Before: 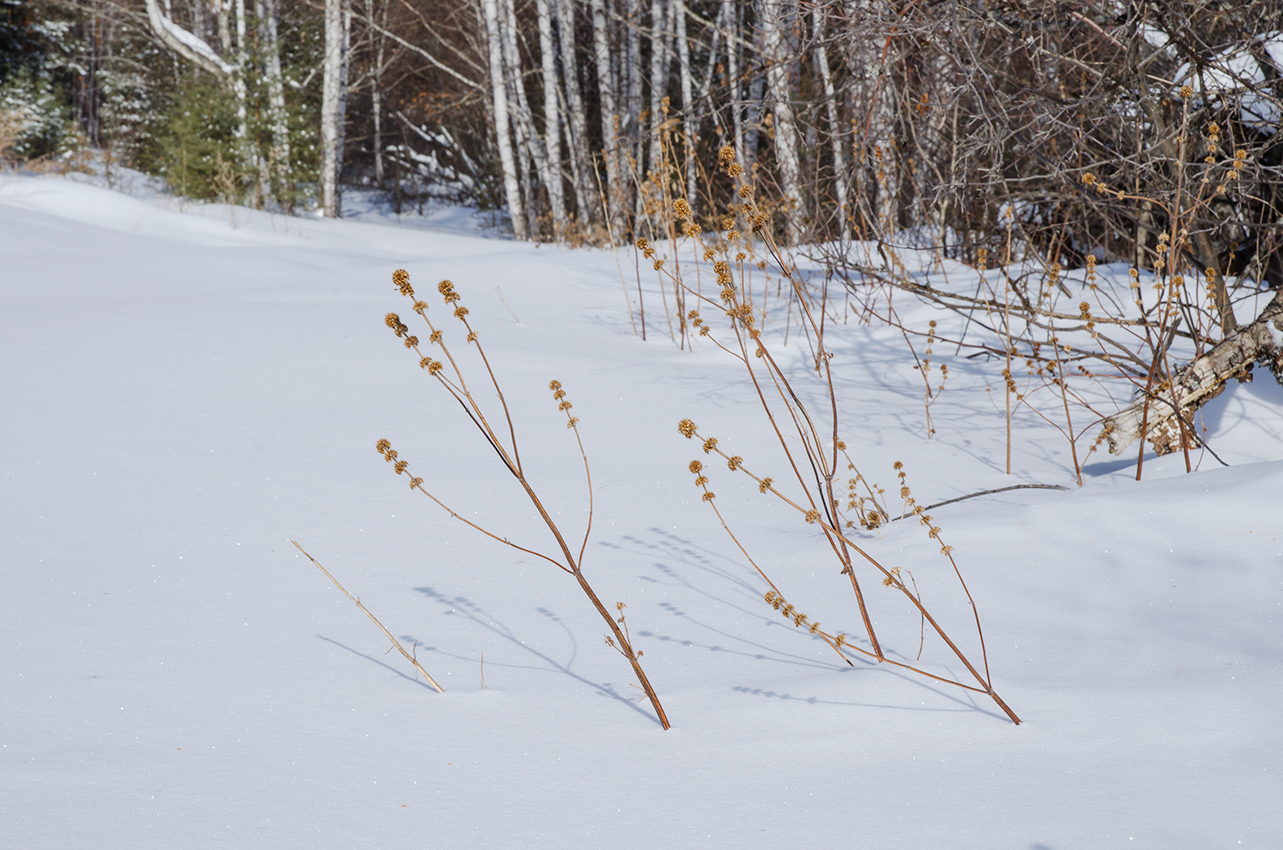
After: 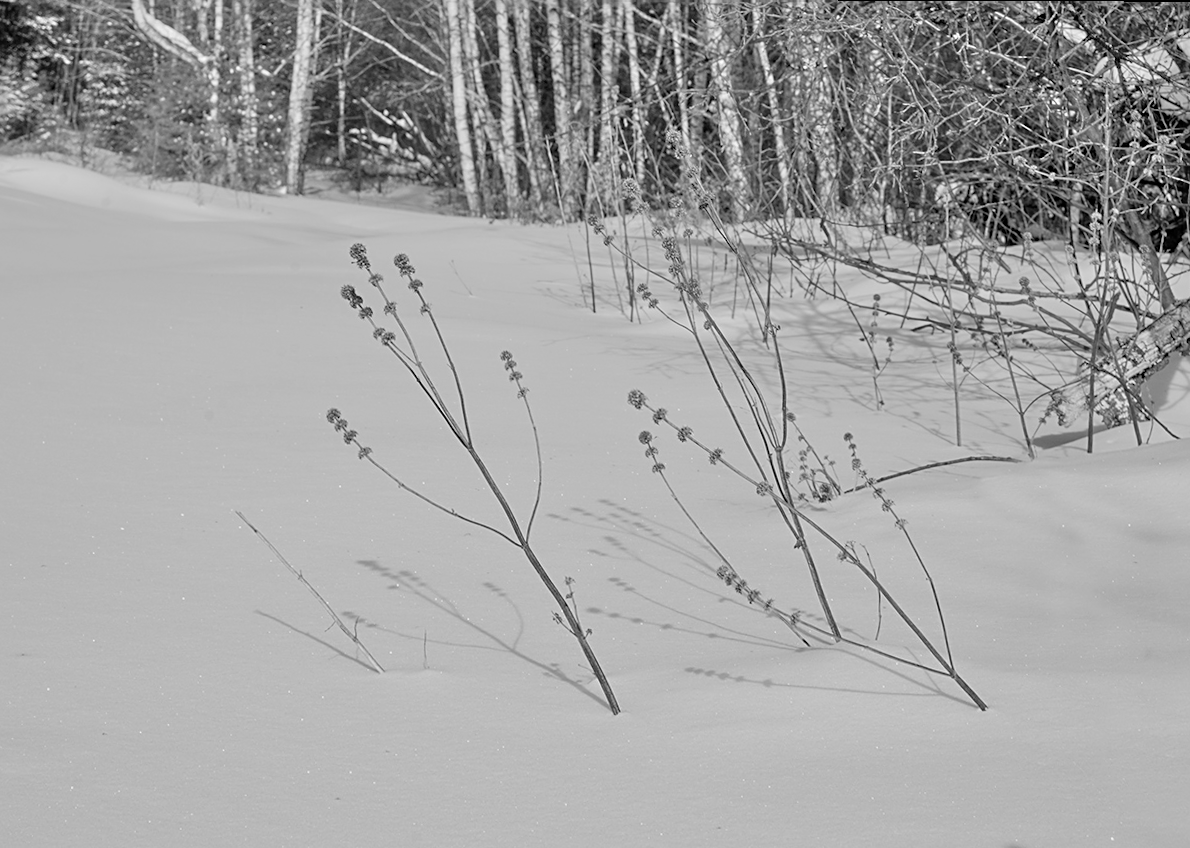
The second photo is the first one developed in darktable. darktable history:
rotate and perspective: rotation 0.215°, lens shift (vertical) -0.139, crop left 0.069, crop right 0.939, crop top 0.002, crop bottom 0.996
tone equalizer: -7 EV 0.15 EV, -6 EV 0.6 EV, -5 EV 1.15 EV, -4 EV 1.33 EV, -3 EV 1.15 EV, -2 EV 0.6 EV, -1 EV 0.15 EV, mask exposure compensation -0.5 EV
sharpen: radius 2.529, amount 0.323
crop and rotate: left 0.126%
white balance: red 1.066, blue 1.119
monochrome: a -6.99, b 35.61, size 1.4
exposure: exposure -0.36 EV, compensate highlight preservation false
